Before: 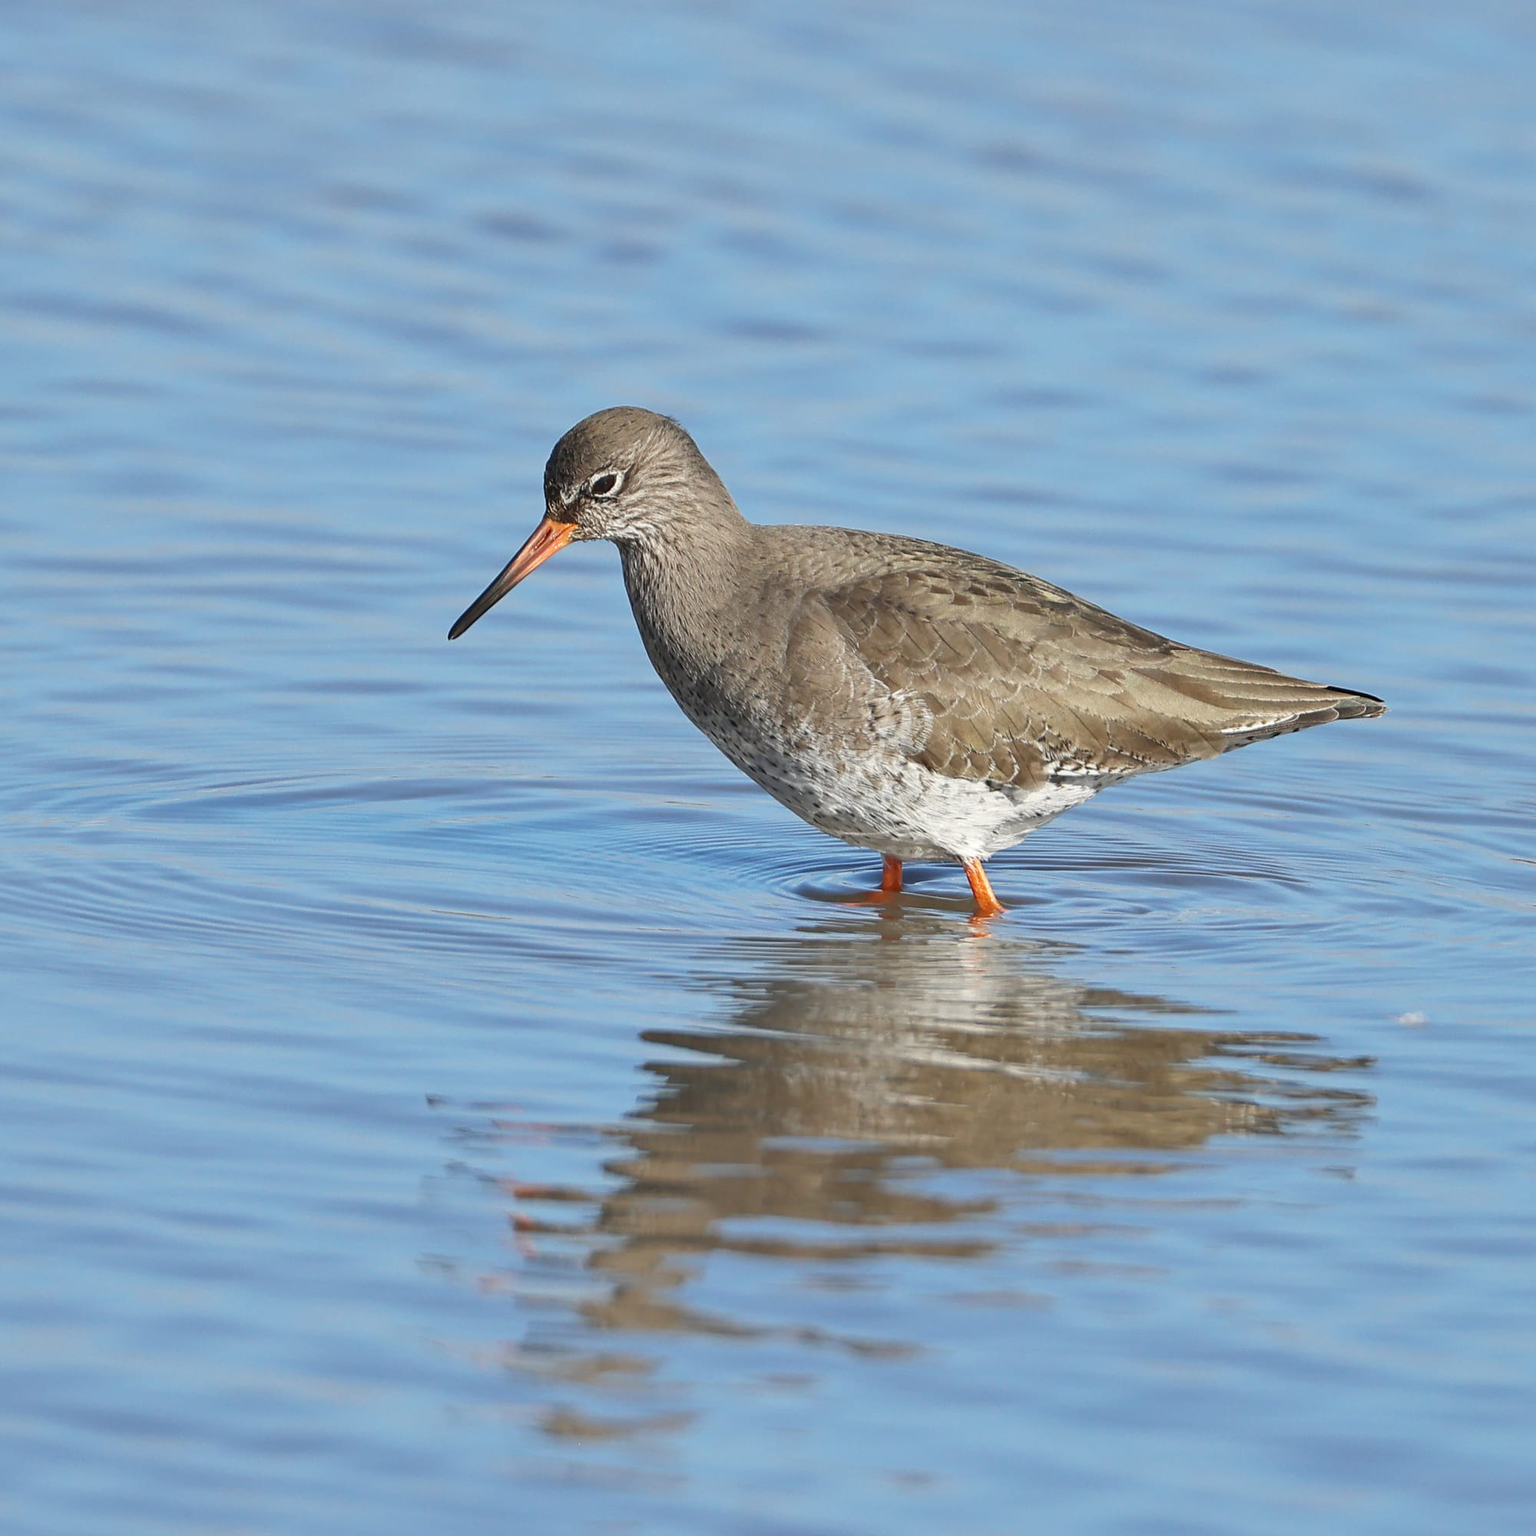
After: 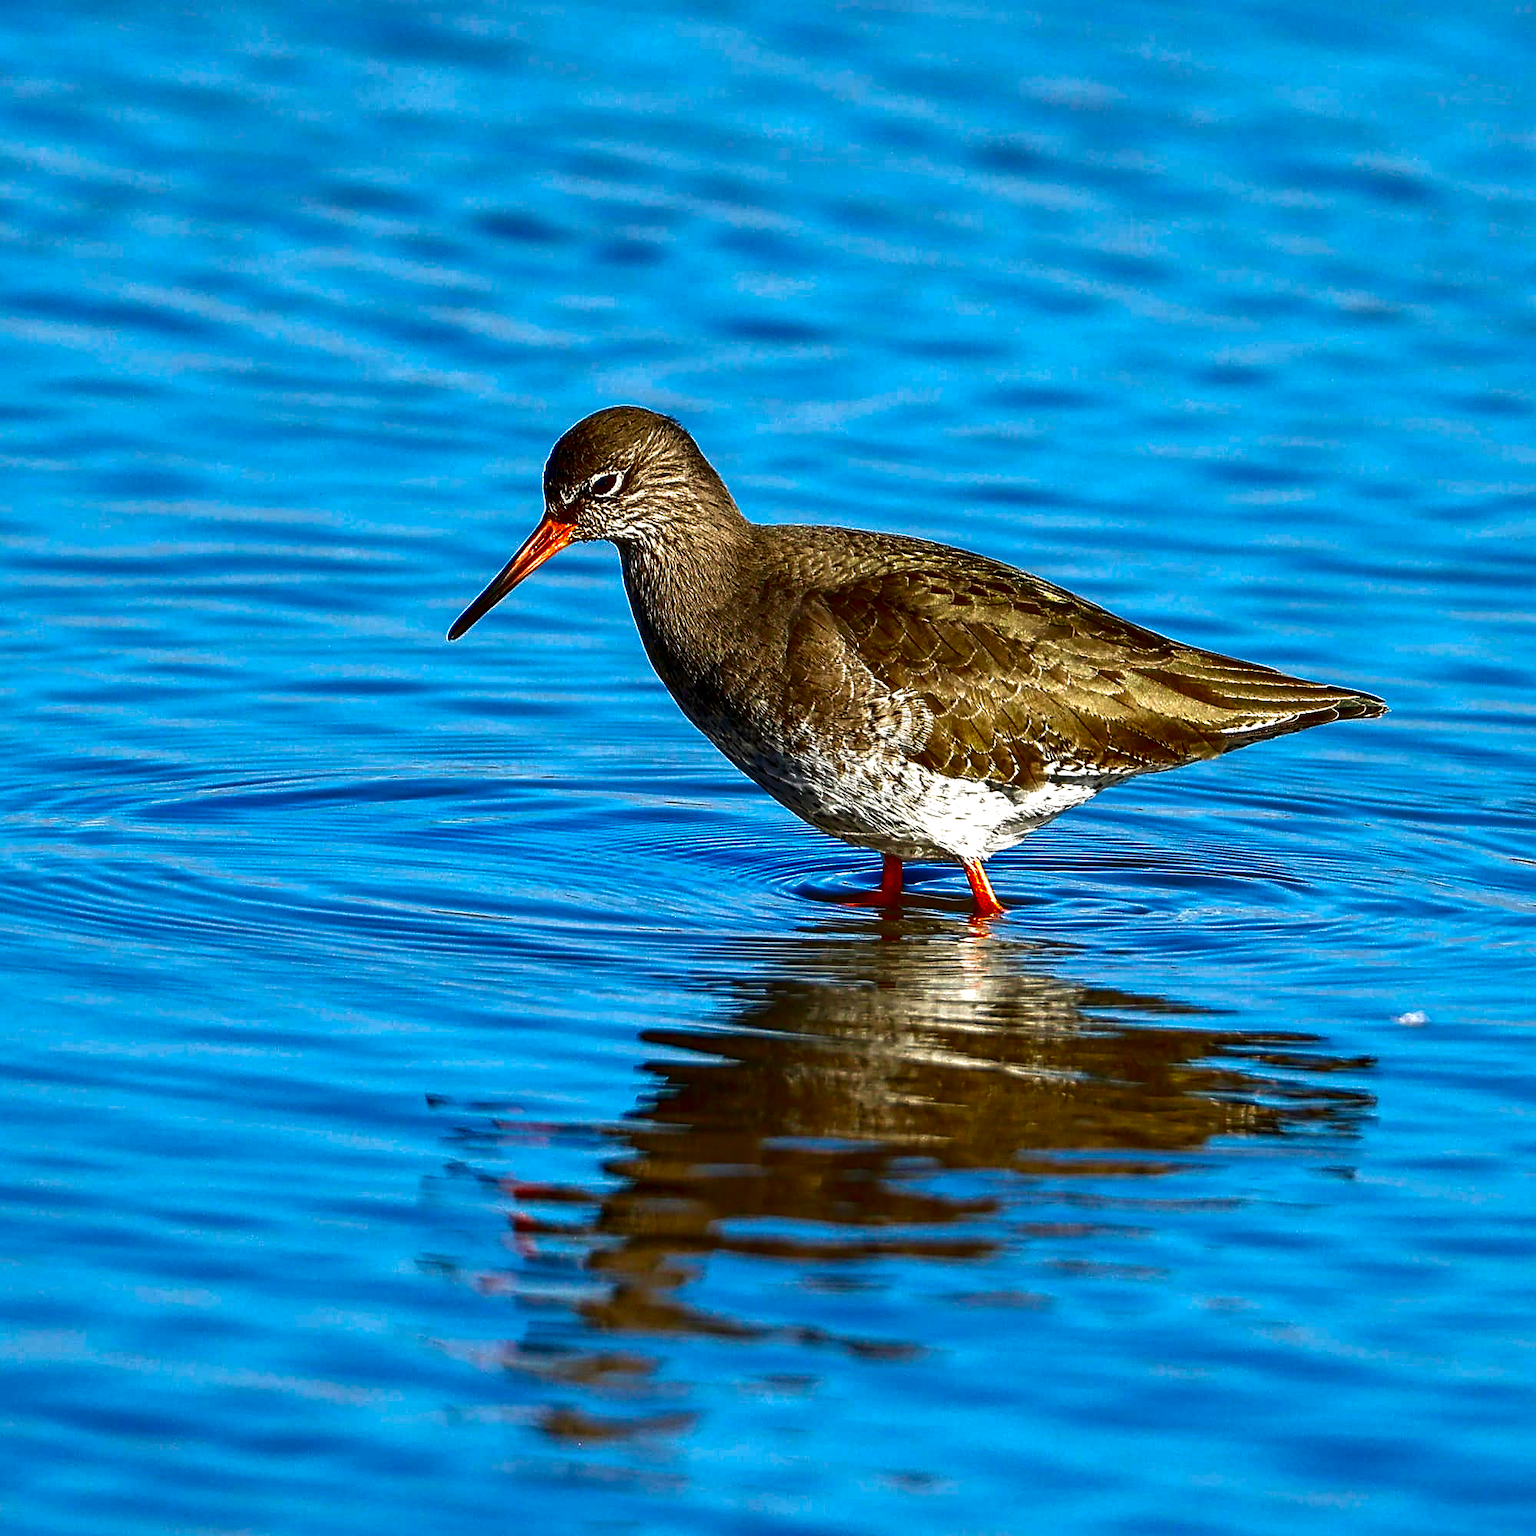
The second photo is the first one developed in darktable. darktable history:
exposure: black level correction 0, exposure 0.699 EV, compensate highlight preservation false
velvia: on, module defaults
contrast brightness saturation: brightness -0.995, saturation 0.989
local contrast: detail 130%
sharpen: on, module defaults
